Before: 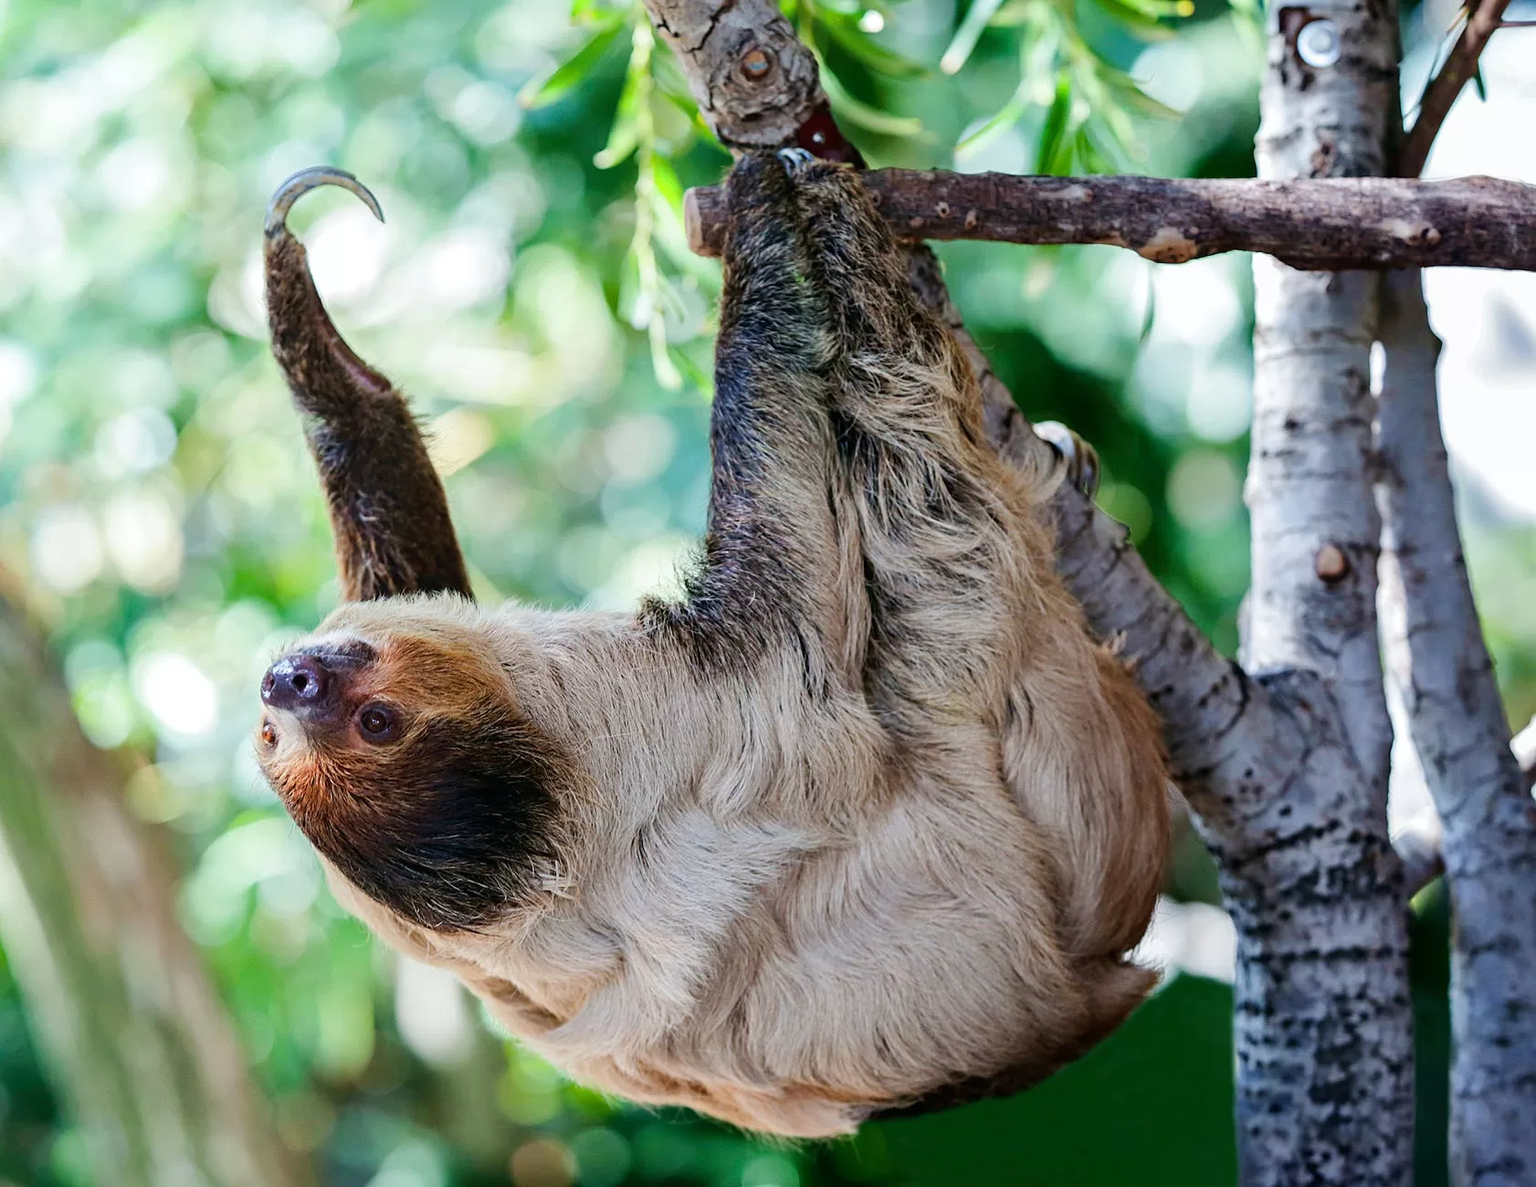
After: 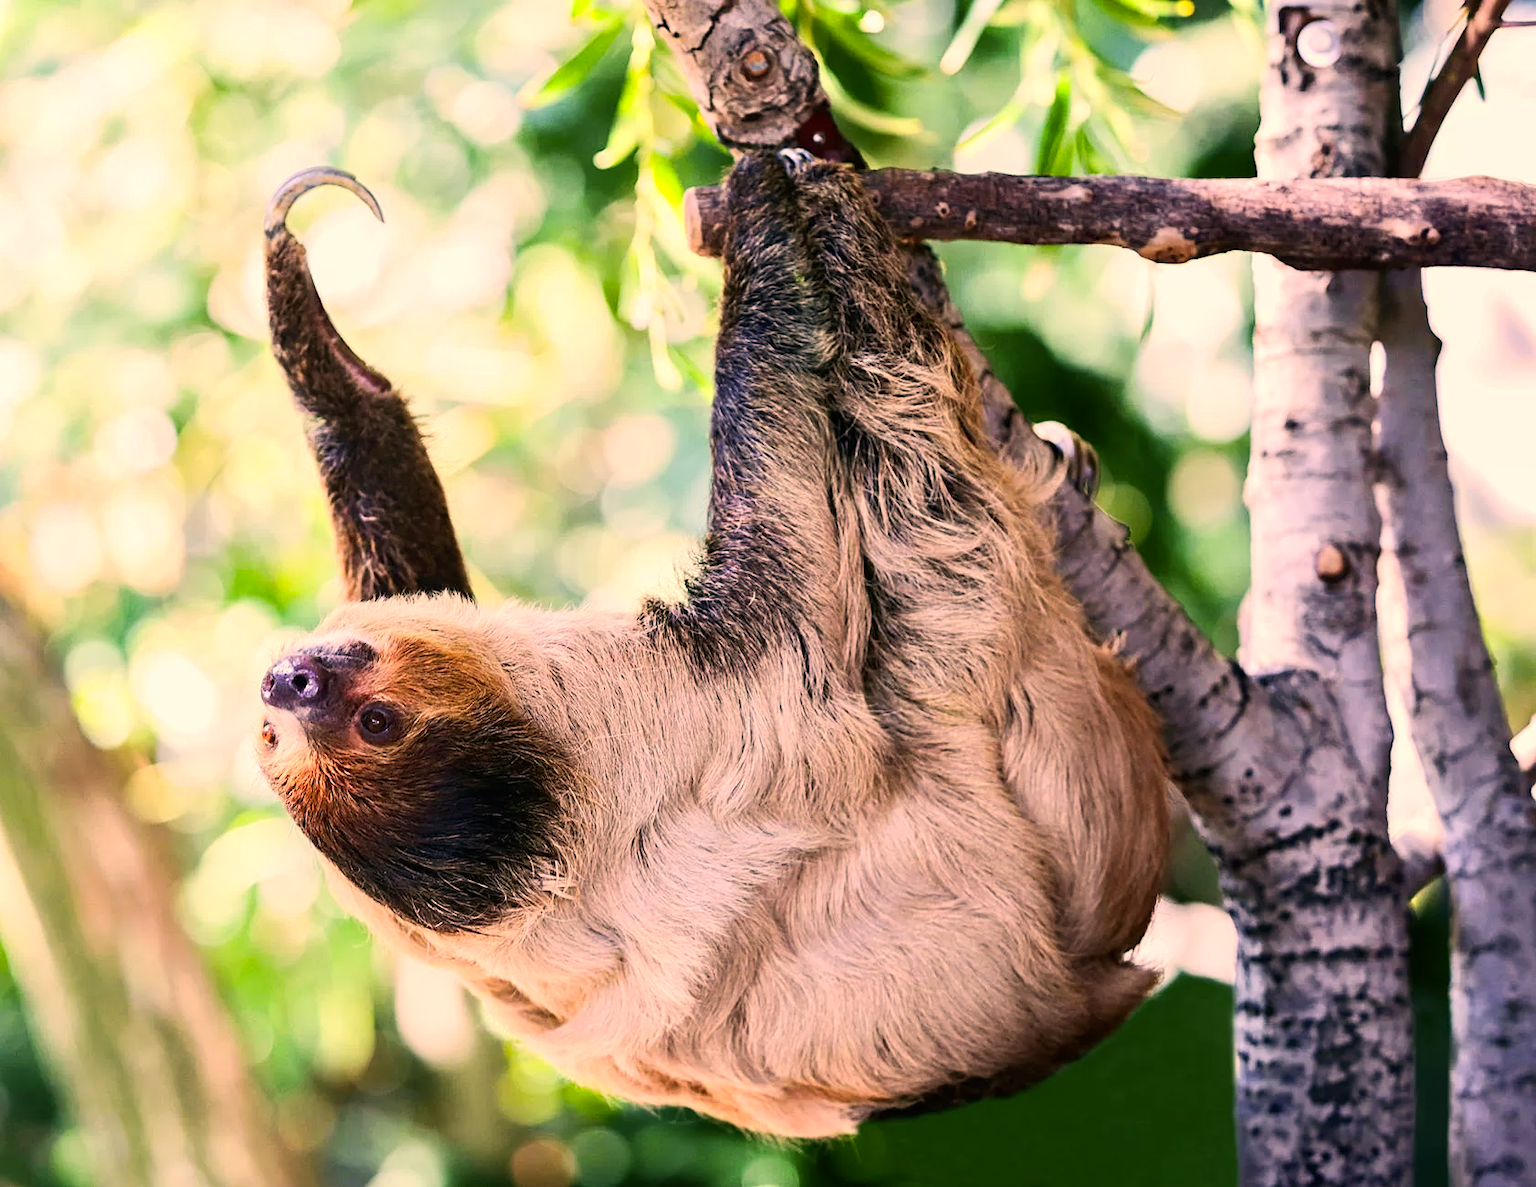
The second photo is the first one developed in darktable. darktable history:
color correction: highlights a* 21.19, highlights b* 19.72
tone equalizer: -8 EV 0.019 EV, -7 EV -0.005 EV, -6 EV 0.012 EV, -5 EV 0.04 EV, -4 EV 0.243 EV, -3 EV 0.619 EV, -2 EV 0.569 EV, -1 EV 0.191 EV, +0 EV 0.055 EV, edges refinement/feathering 500, mask exposure compensation -1.57 EV, preserve details guided filter
